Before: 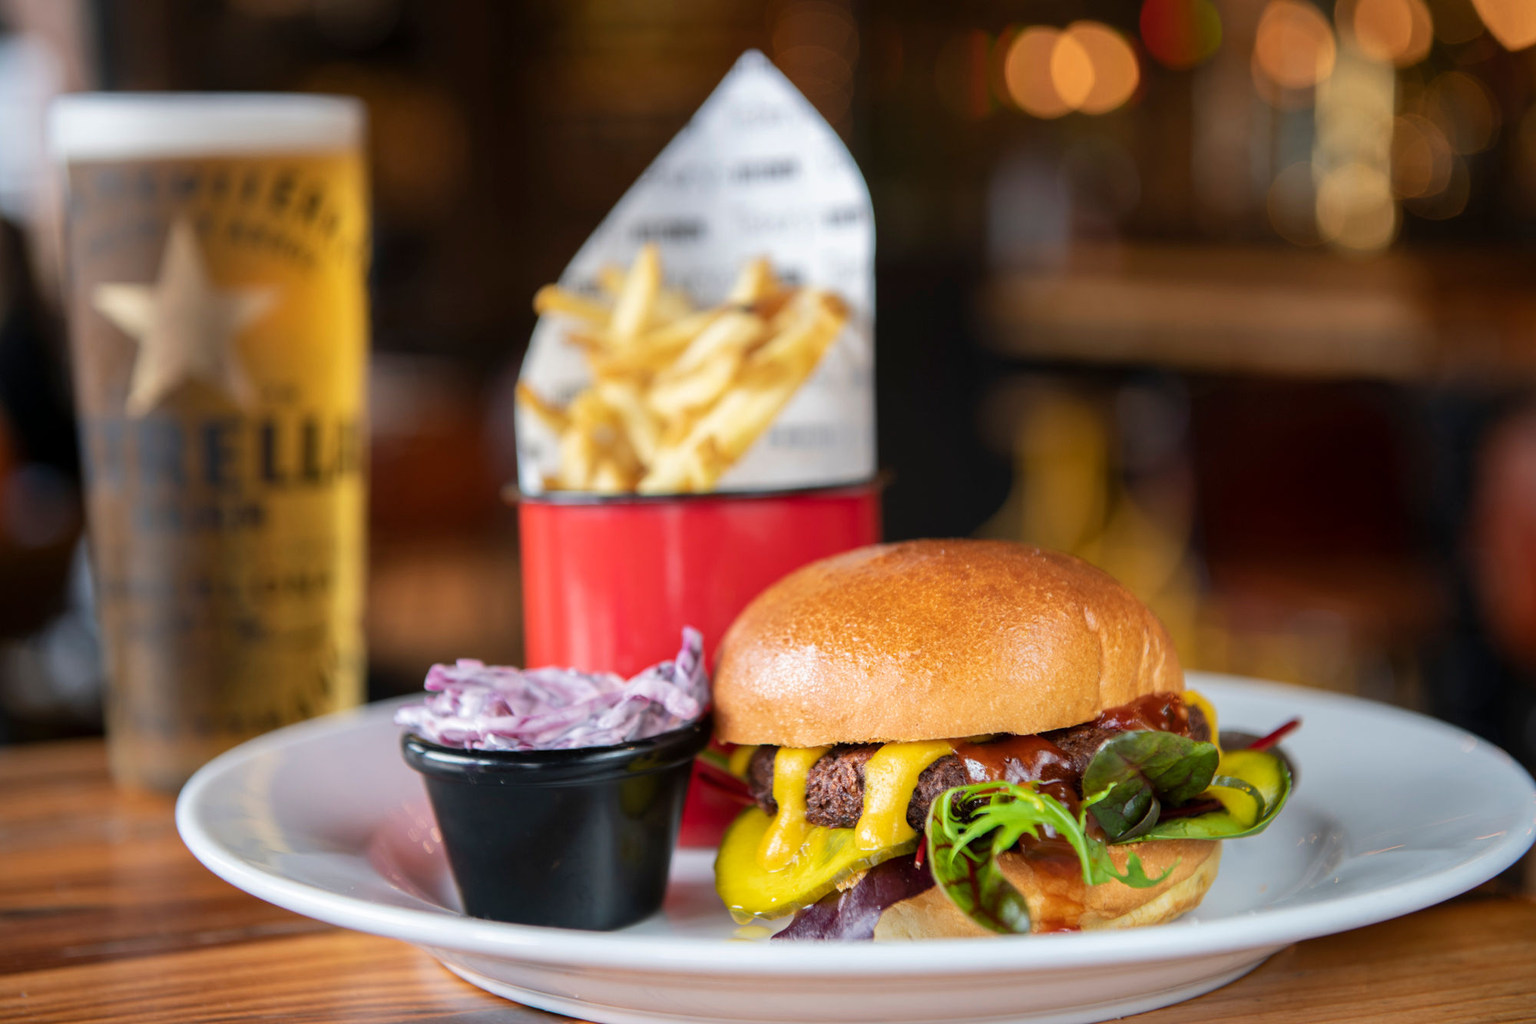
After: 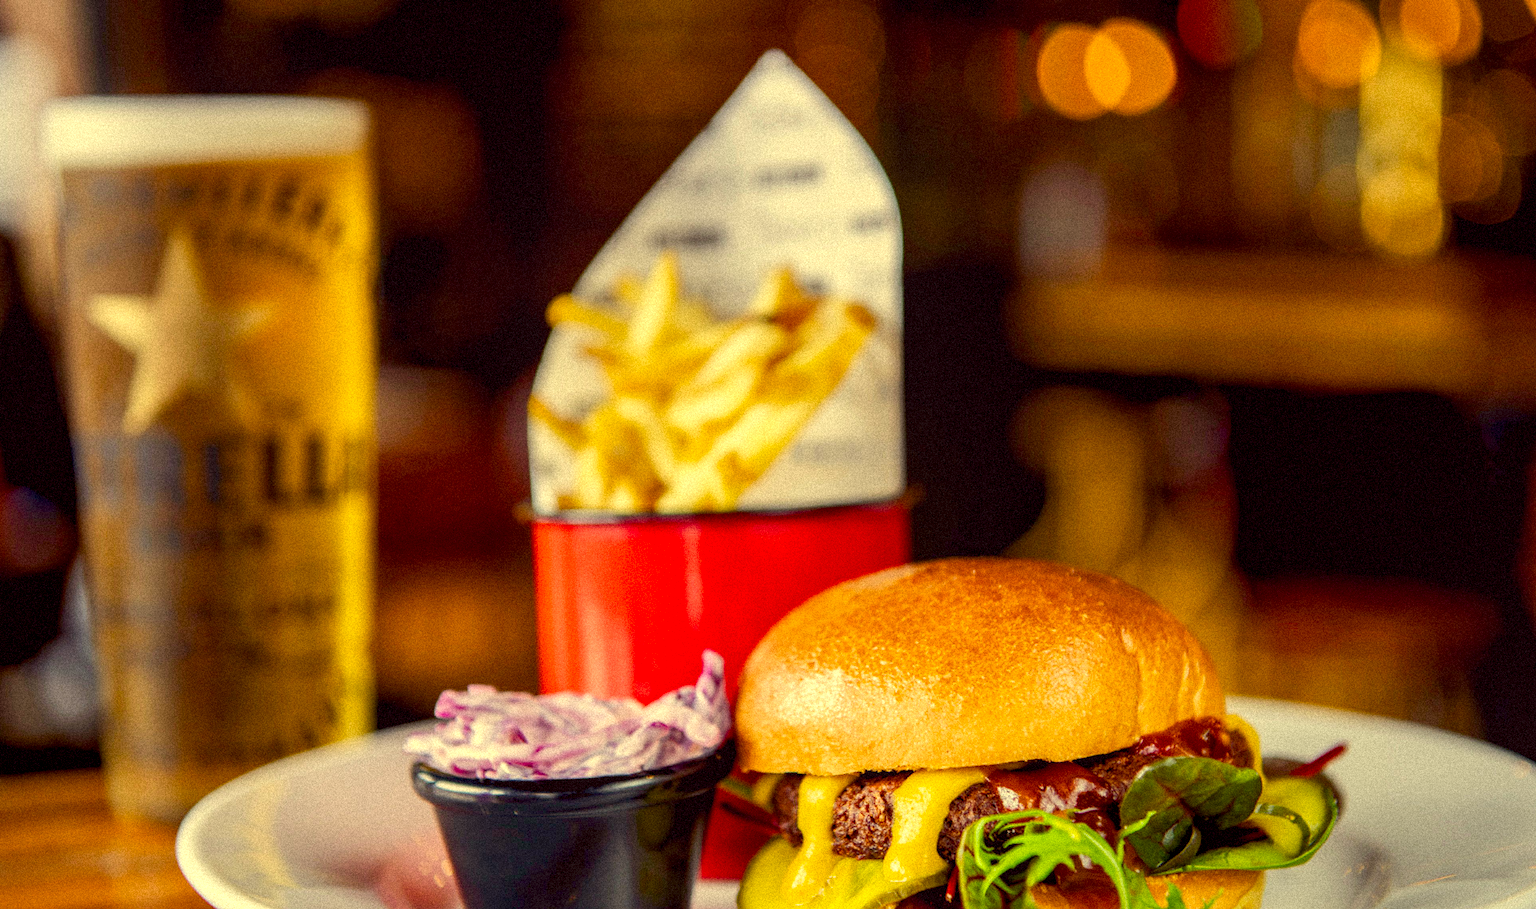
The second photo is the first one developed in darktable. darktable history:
color balance rgb: global offset › luminance -0.5%, perceptual saturation grading › highlights -17.77%, perceptual saturation grading › mid-tones 33.1%, perceptual saturation grading › shadows 50.52%, perceptual brilliance grading › highlights 10.8%, perceptual brilliance grading › shadows -10.8%, global vibrance 24.22%, contrast -25%
tone equalizer: -8 EV -0.417 EV, -7 EV -0.389 EV, -6 EV -0.333 EV, -5 EV -0.222 EV, -3 EV 0.222 EV, -2 EV 0.333 EV, -1 EV 0.389 EV, +0 EV 0.417 EV, edges refinement/feathering 500, mask exposure compensation -1.57 EV, preserve details no
color correction: highlights a* -0.482, highlights b* 40, shadows a* 9.8, shadows b* -0.161
base curve: curves: ch0 [(0, 0) (0.283, 0.295) (1, 1)], preserve colors none
crop and rotate: angle 0.2°, left 0.275%, right 3.127%, bottom 14.18%
local contrast: on, module defaults
grain: coarseness 9.38 ISO, strength 34.99%, mid-tones bias 0%
